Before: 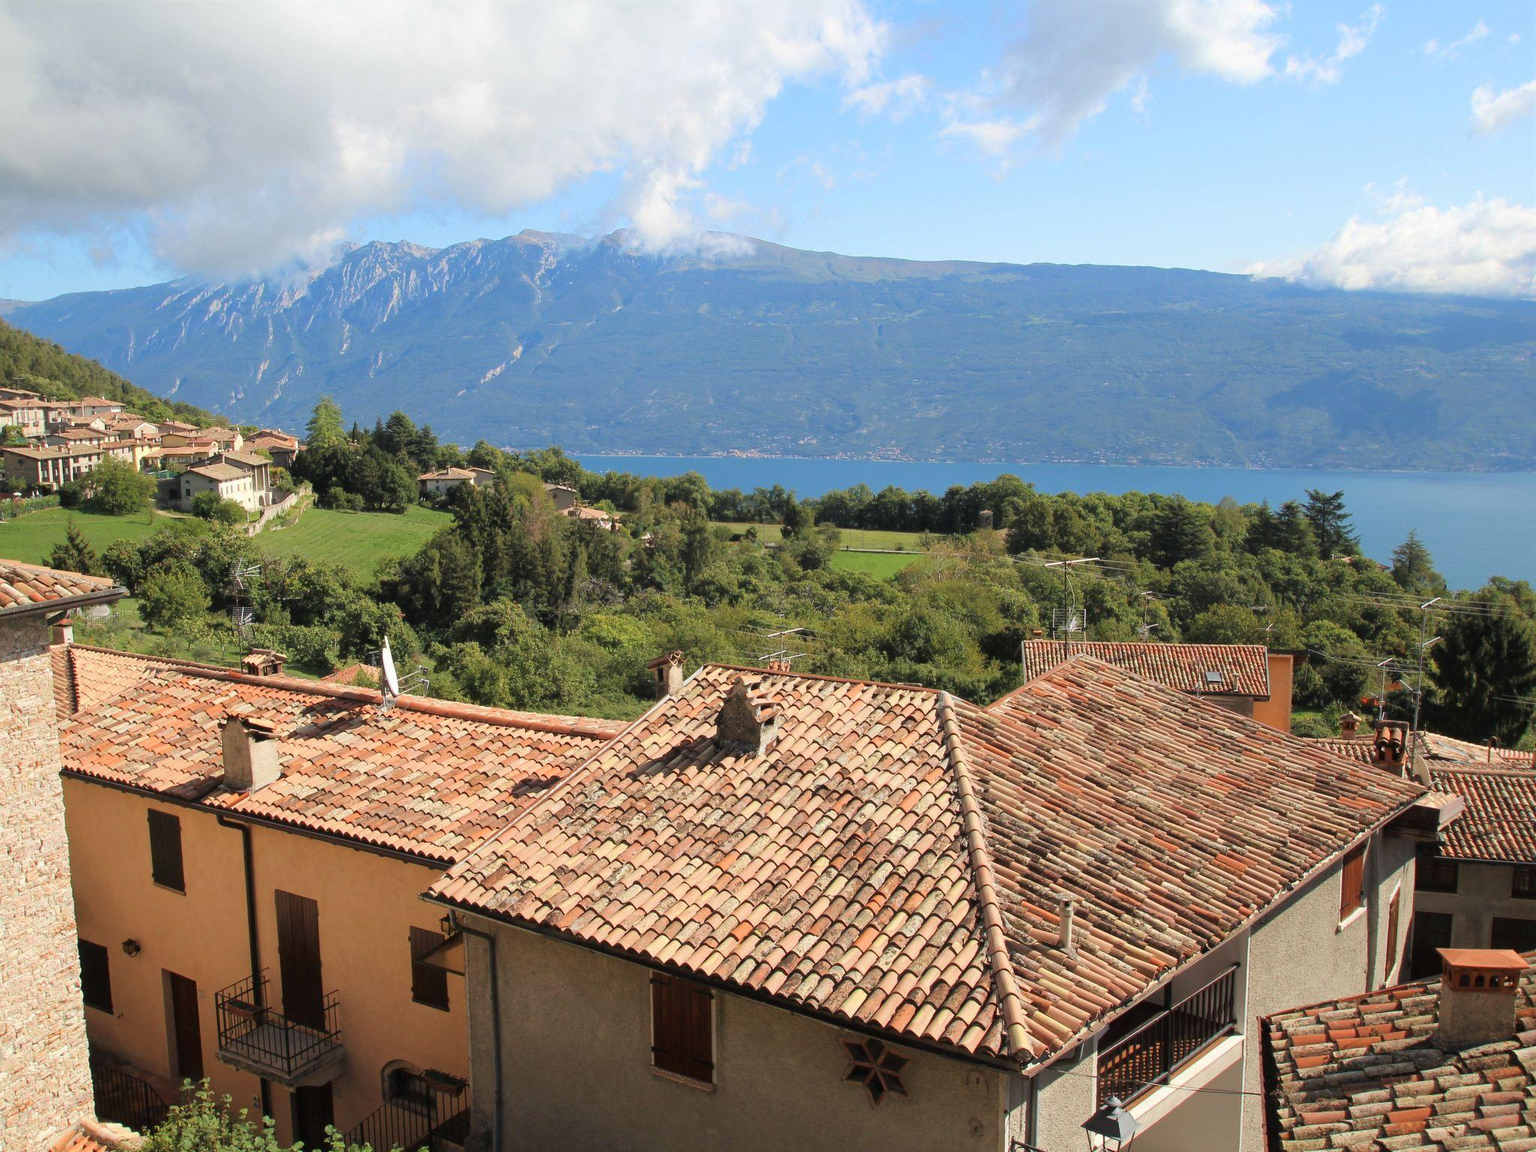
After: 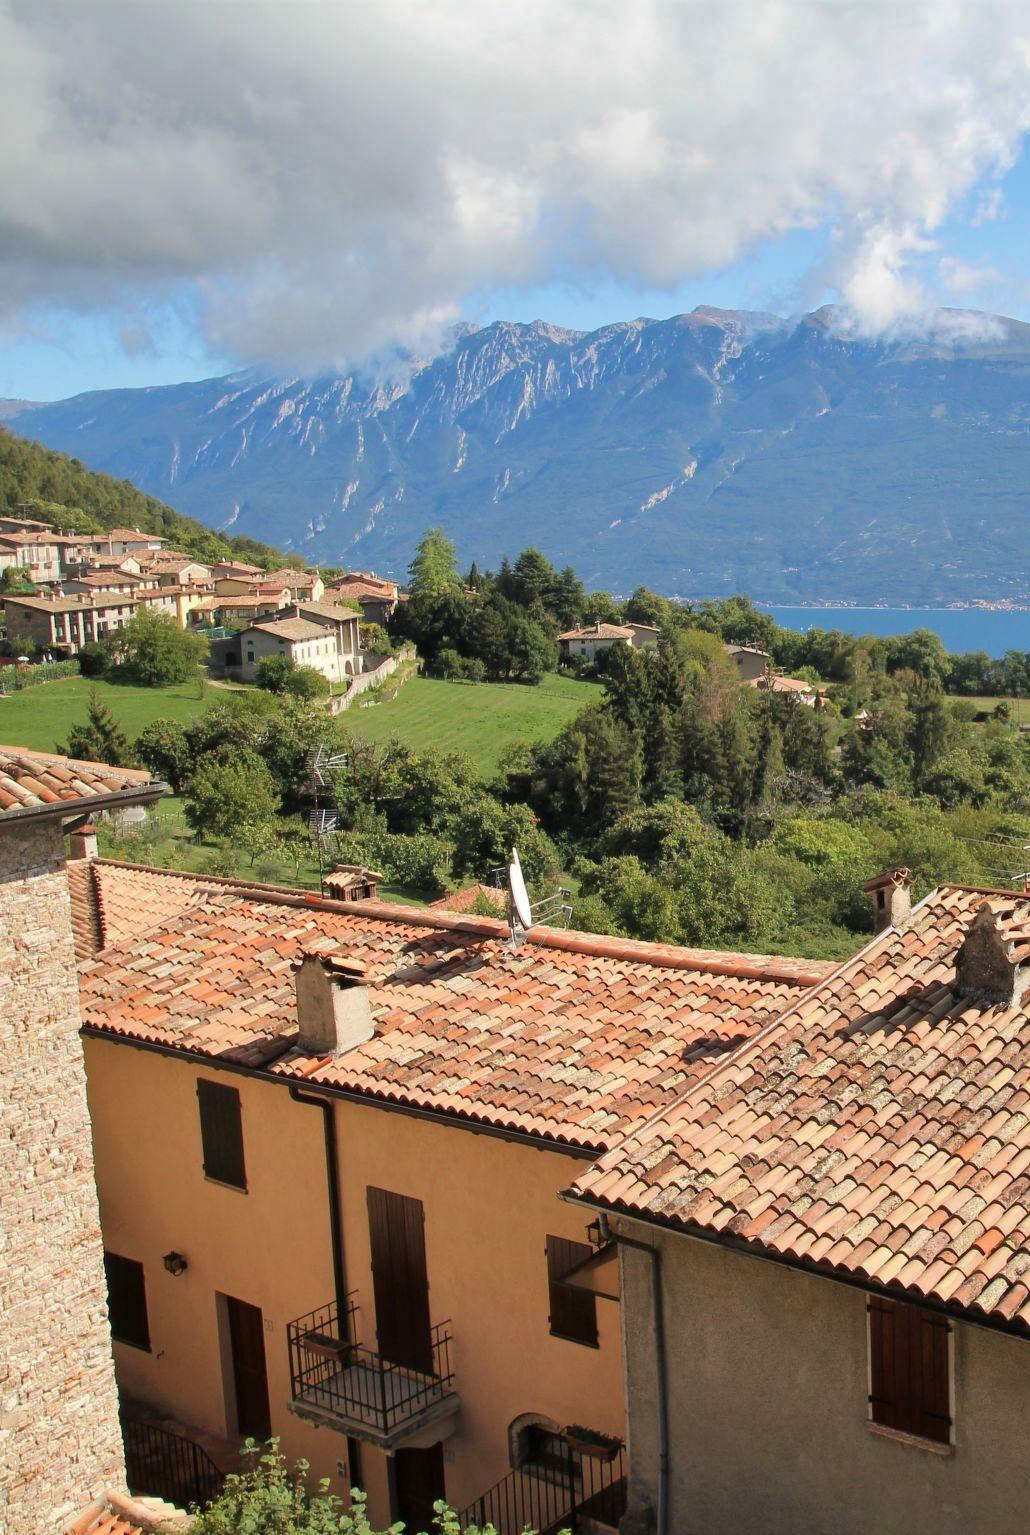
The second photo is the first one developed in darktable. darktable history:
crop and rotate: left 0.023%, top 0%, right 49.667%
exposure: black level correction 0.001, compensate exposure bias true, compensate highlight preservation false
shadows and highlights: highlights color adjustment 42.75%, low approximation 0.01, soften with gaussian
